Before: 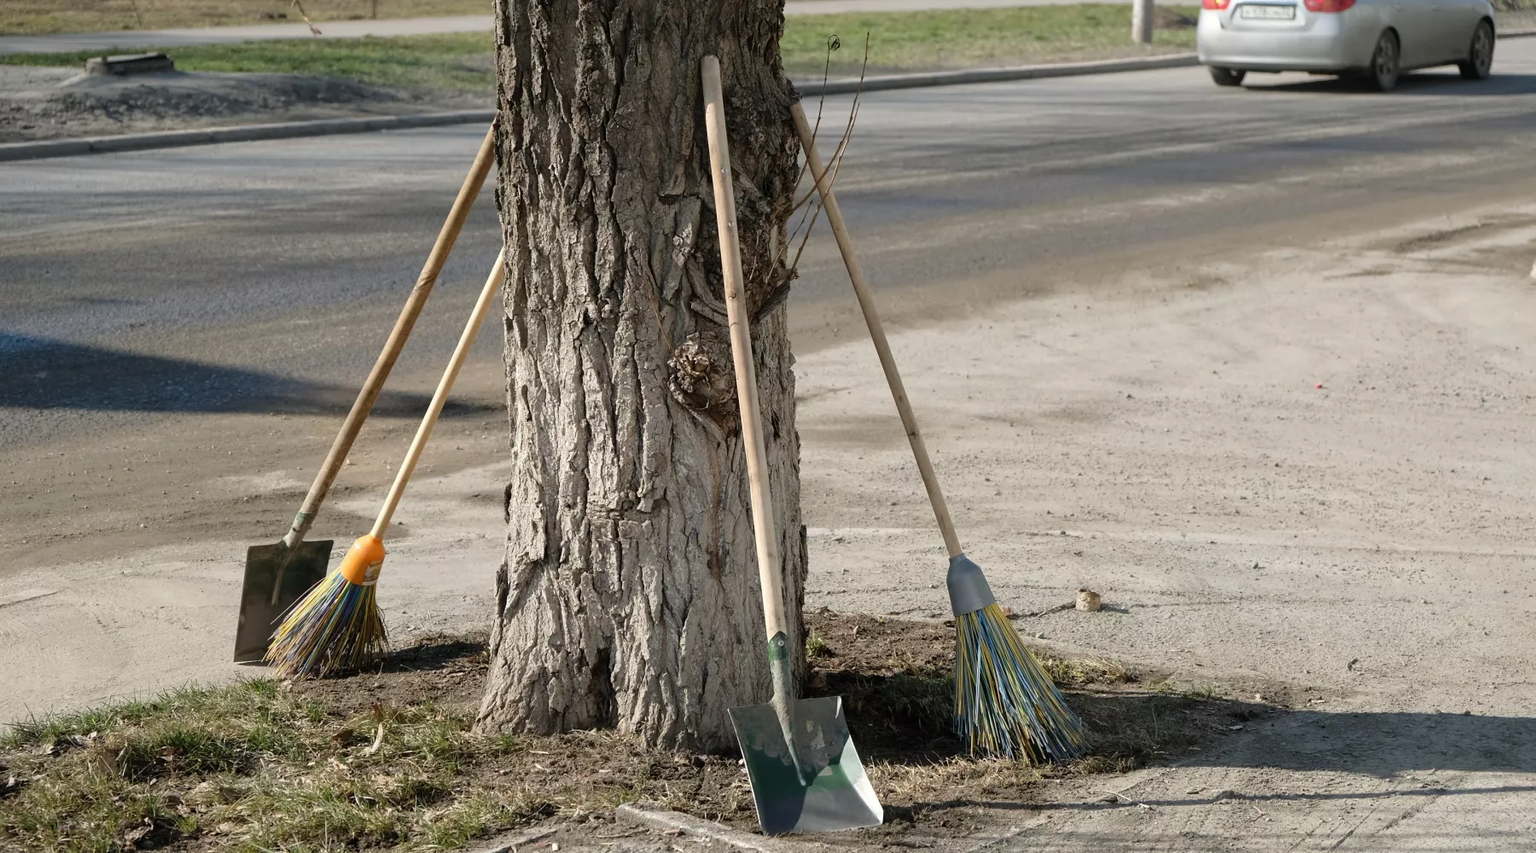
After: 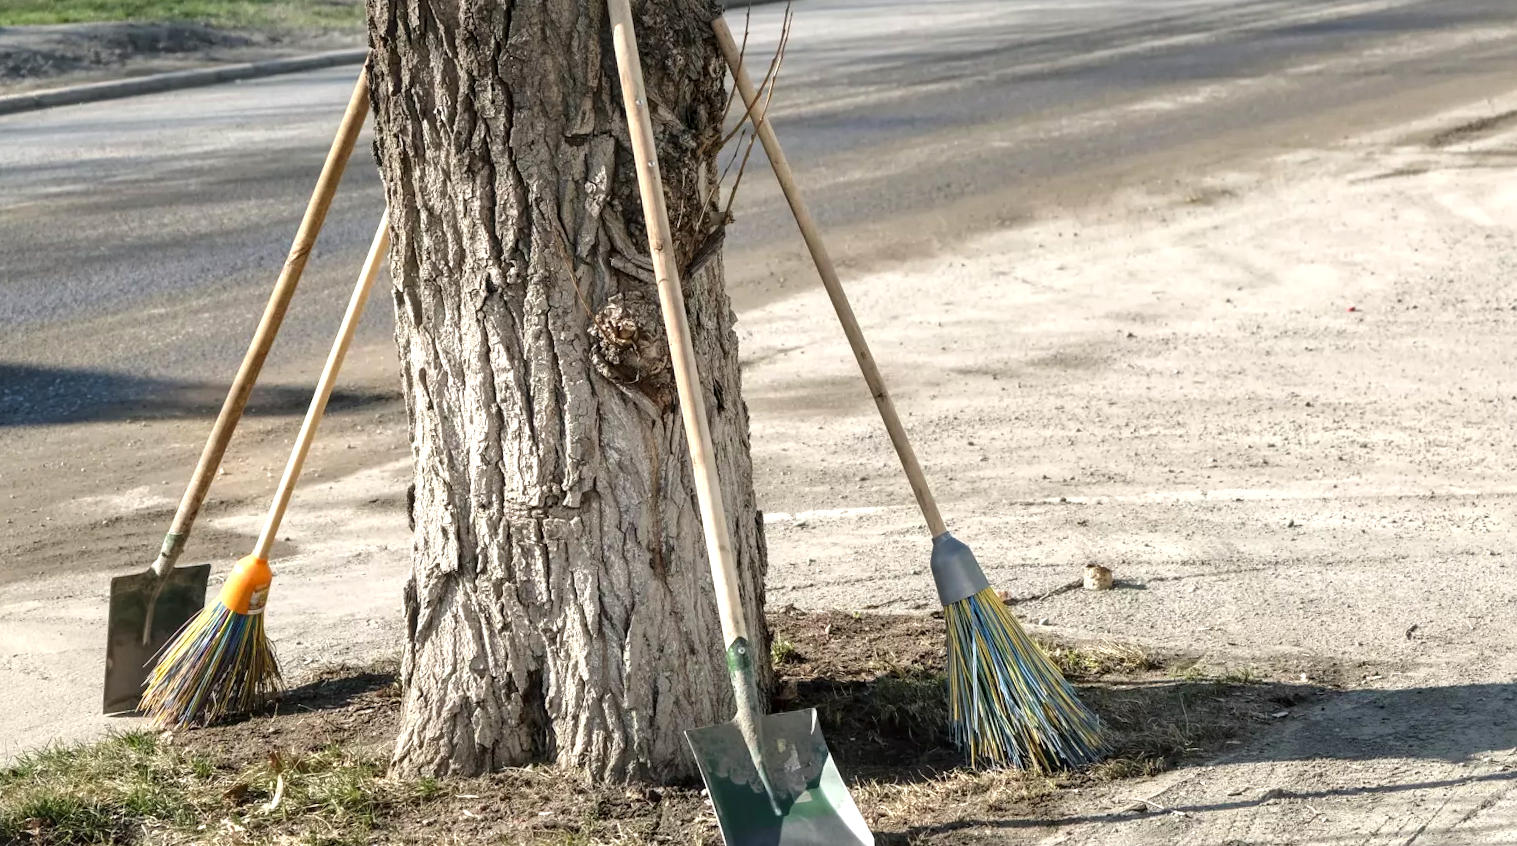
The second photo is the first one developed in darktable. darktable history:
local contrast: on, module defaults
crop and rotate: angle 3.72°, left 6.045%, top 5.674%
exposure: black level correction 0, exposure 0.695 EV, compensate exposure bias true, compensate highlight preservation false
shadows and highlights: shadows 52.12, highlights -28.71, soften with gaussian
